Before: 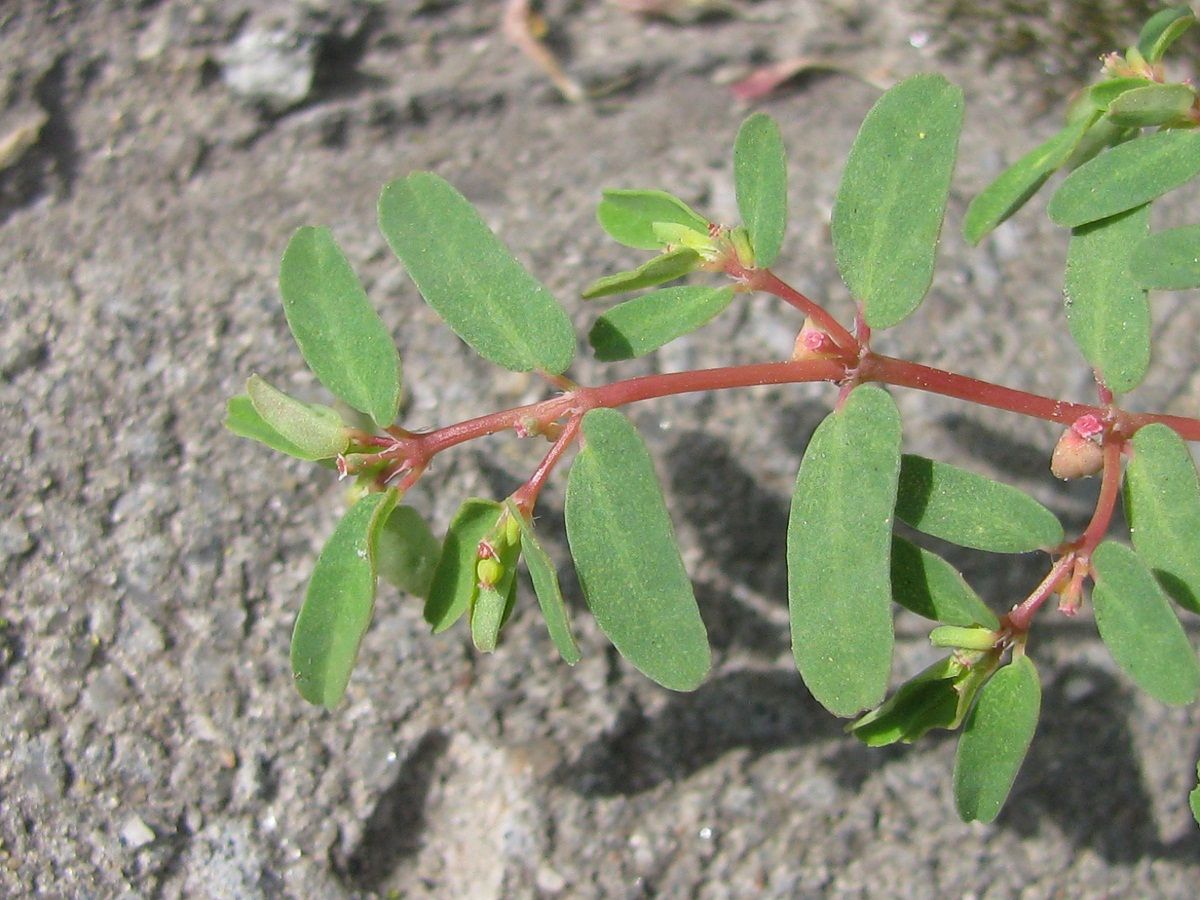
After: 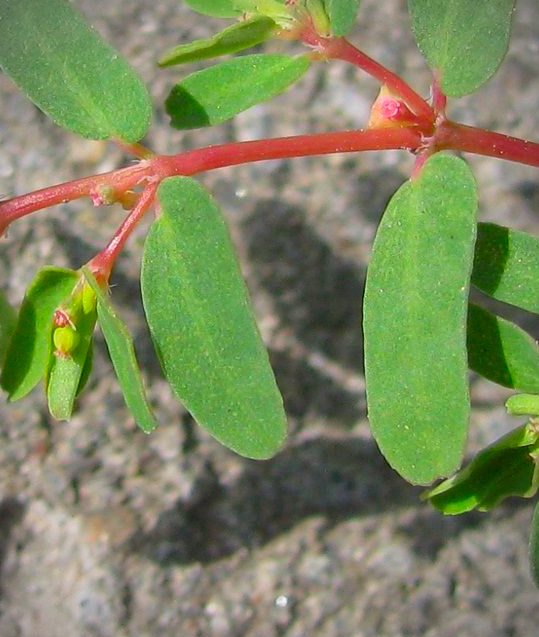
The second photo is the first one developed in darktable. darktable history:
crop: left 35.384%, top 25.845%, right 19.693%, bottom 3.377%
contrast brightness saturation: saturation 0.518
vignetting: on, module defaults
